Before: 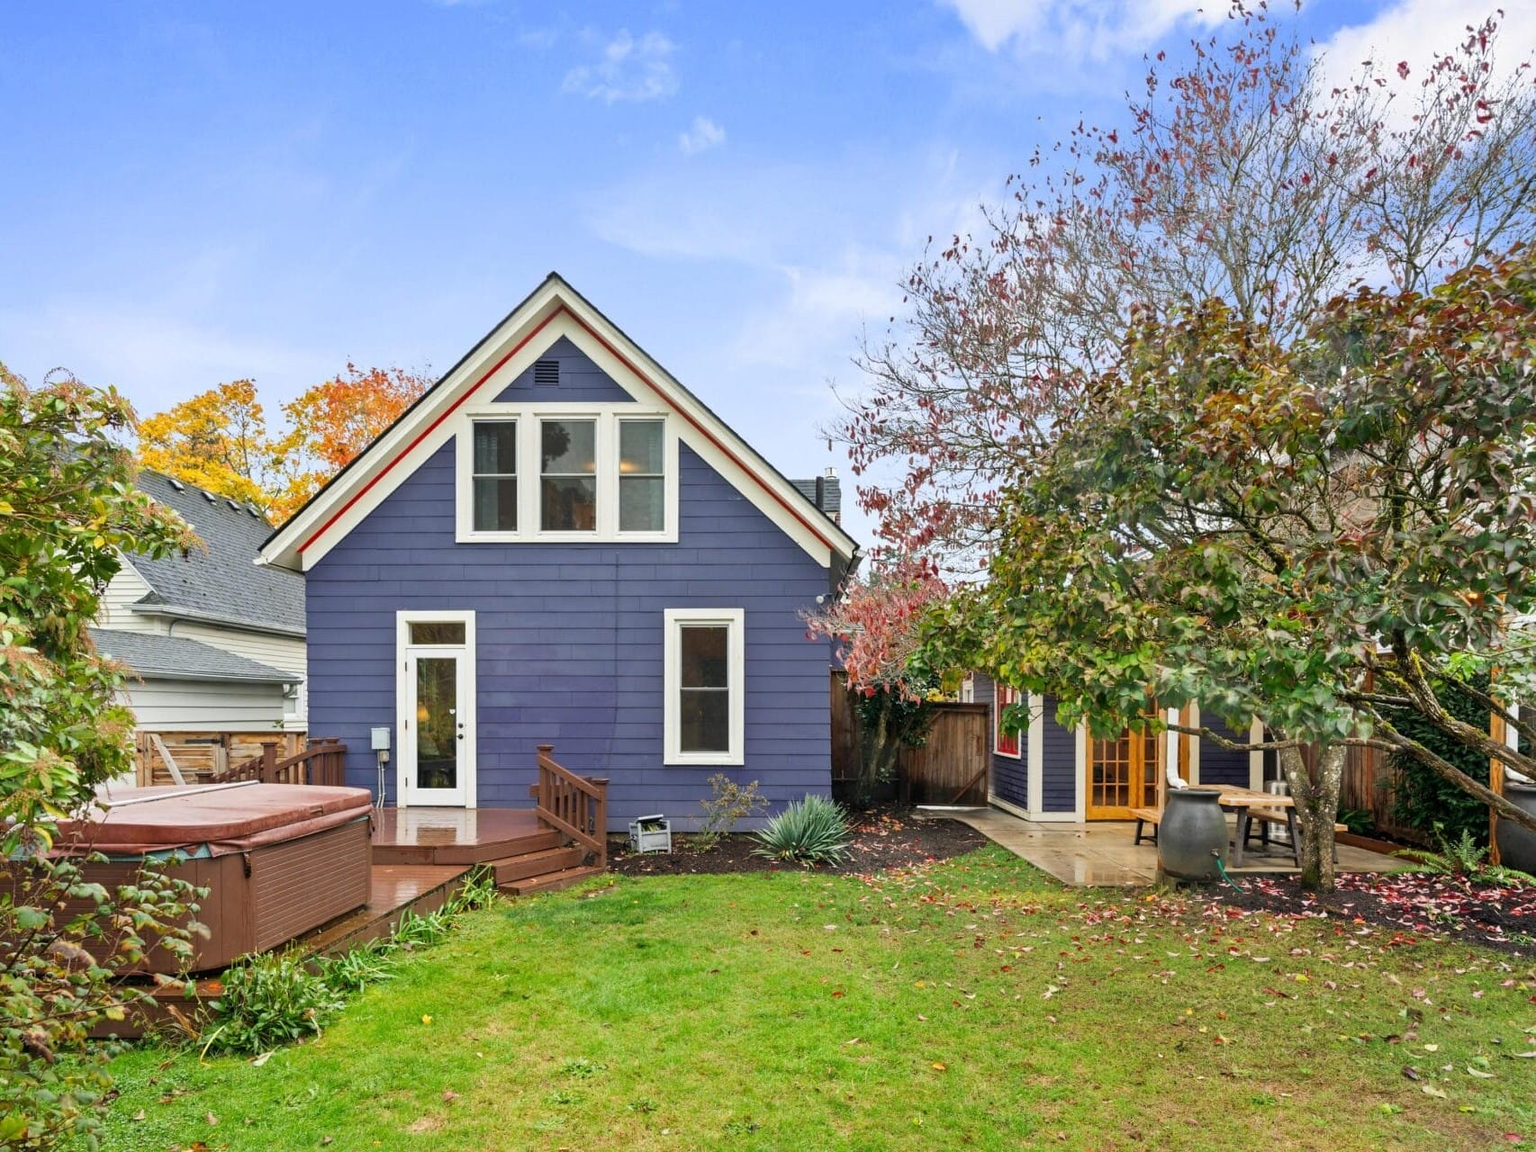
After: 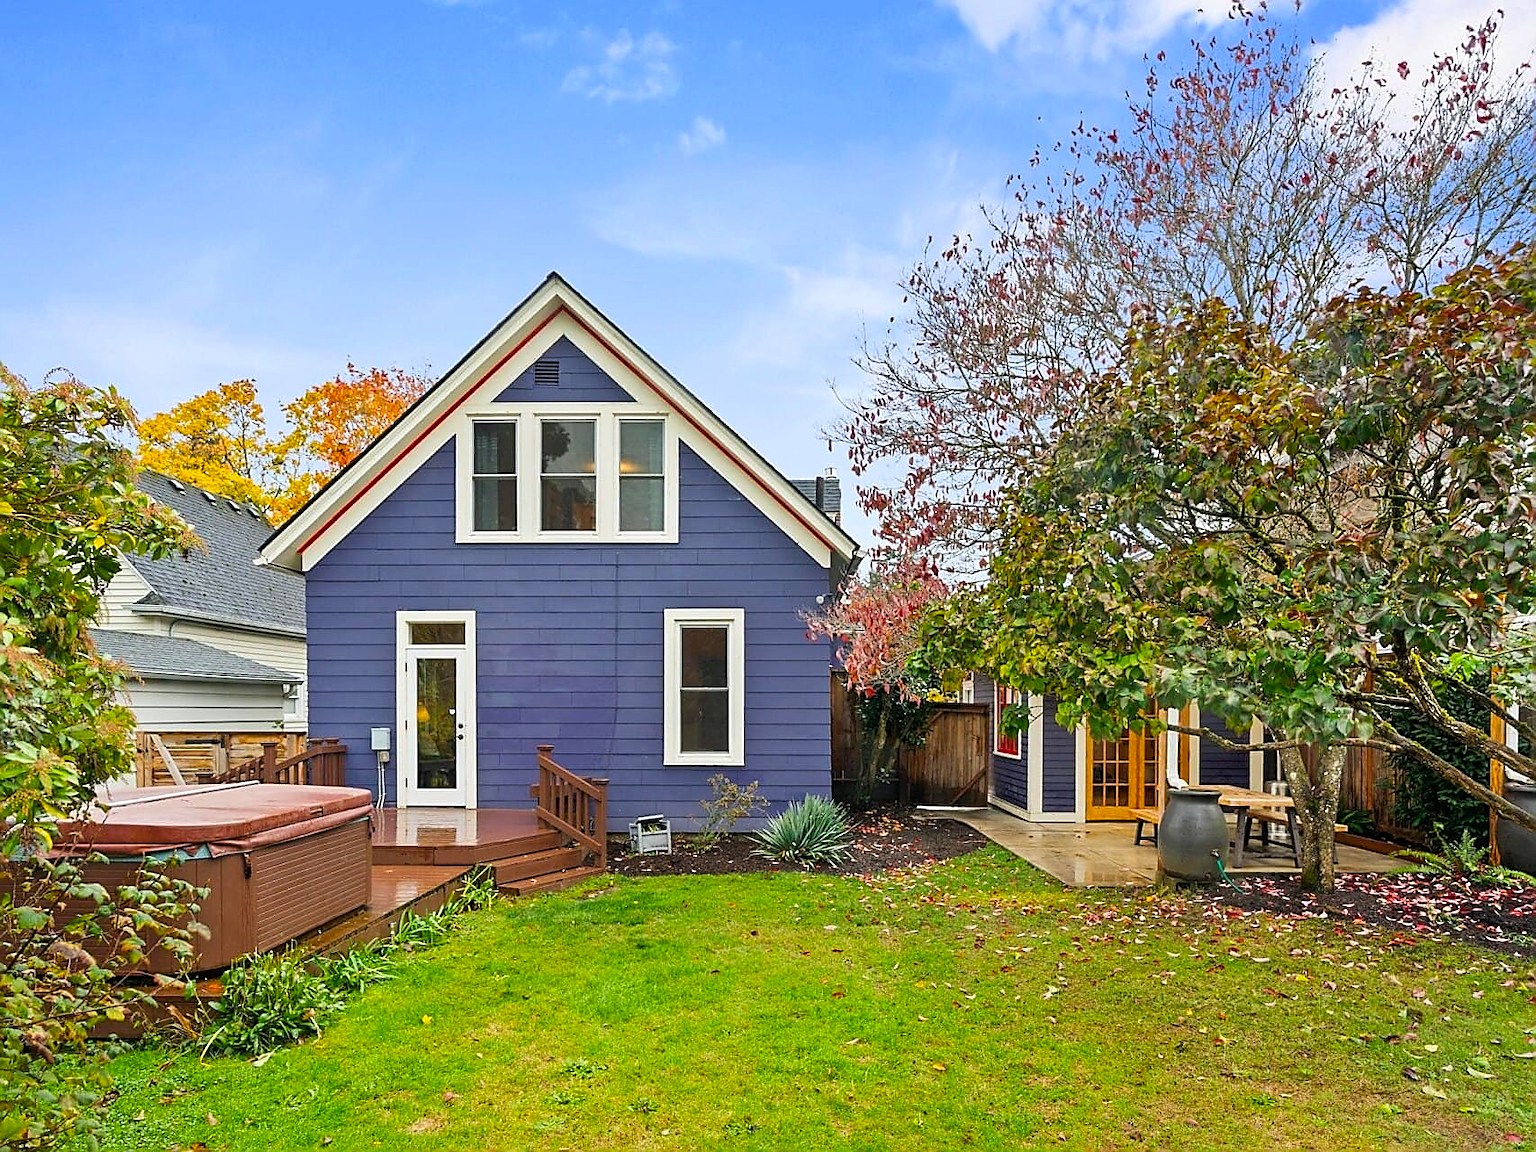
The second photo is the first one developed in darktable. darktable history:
color balance rgb: perceptual saturation grading › global saturation 19.769%, global vibrance 20%
sharpen: radius 1.404, amount 1.262, threshold 0.756
